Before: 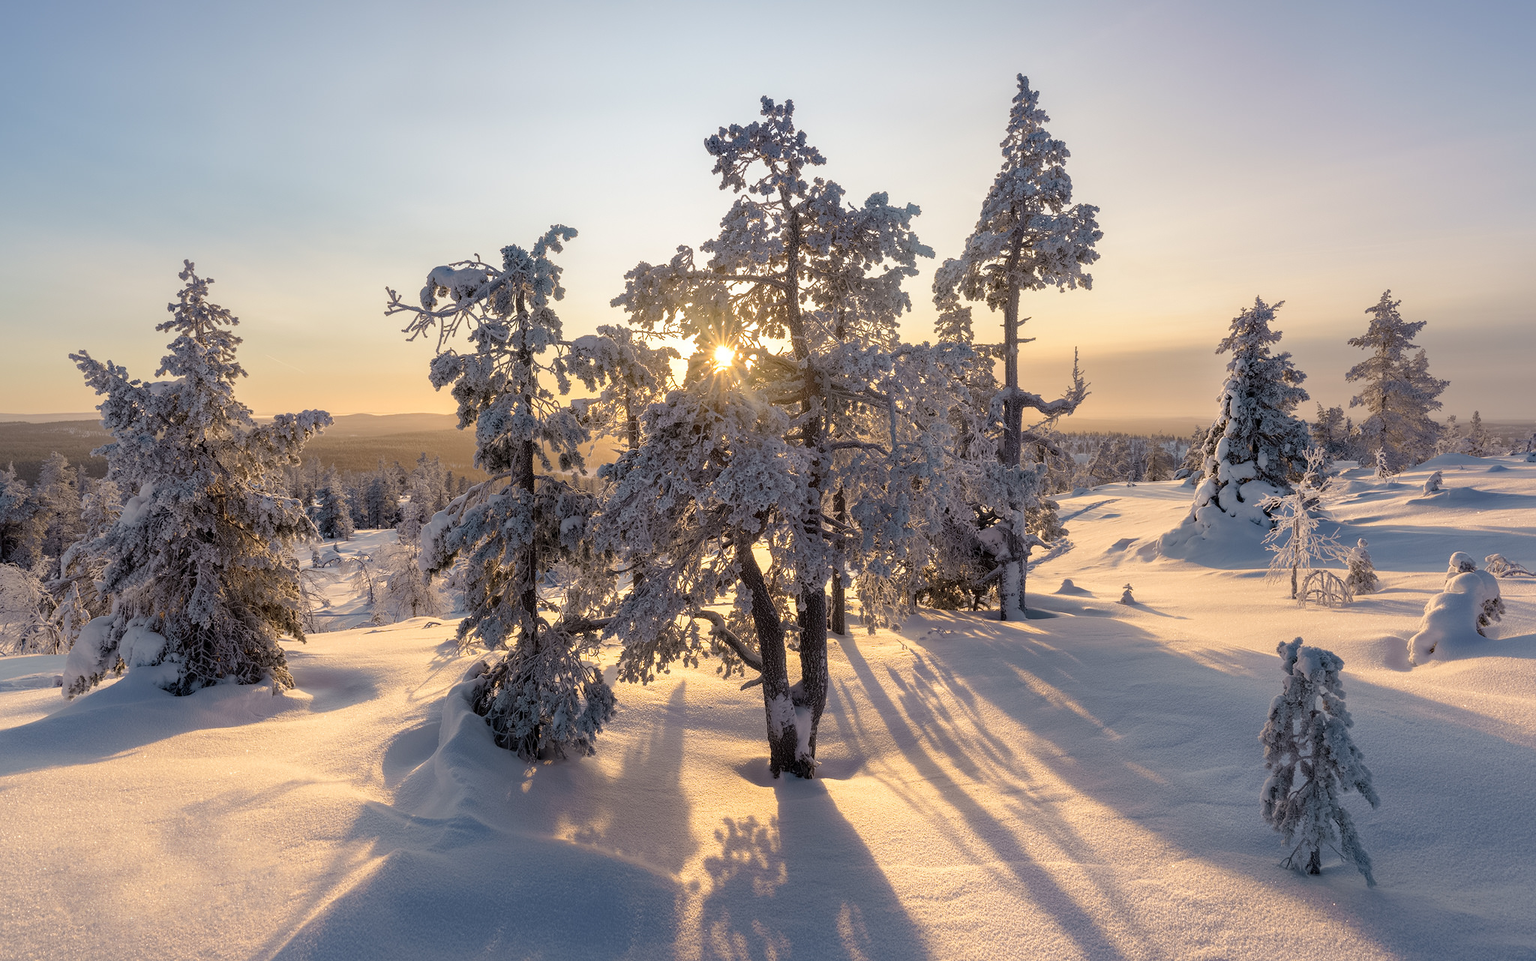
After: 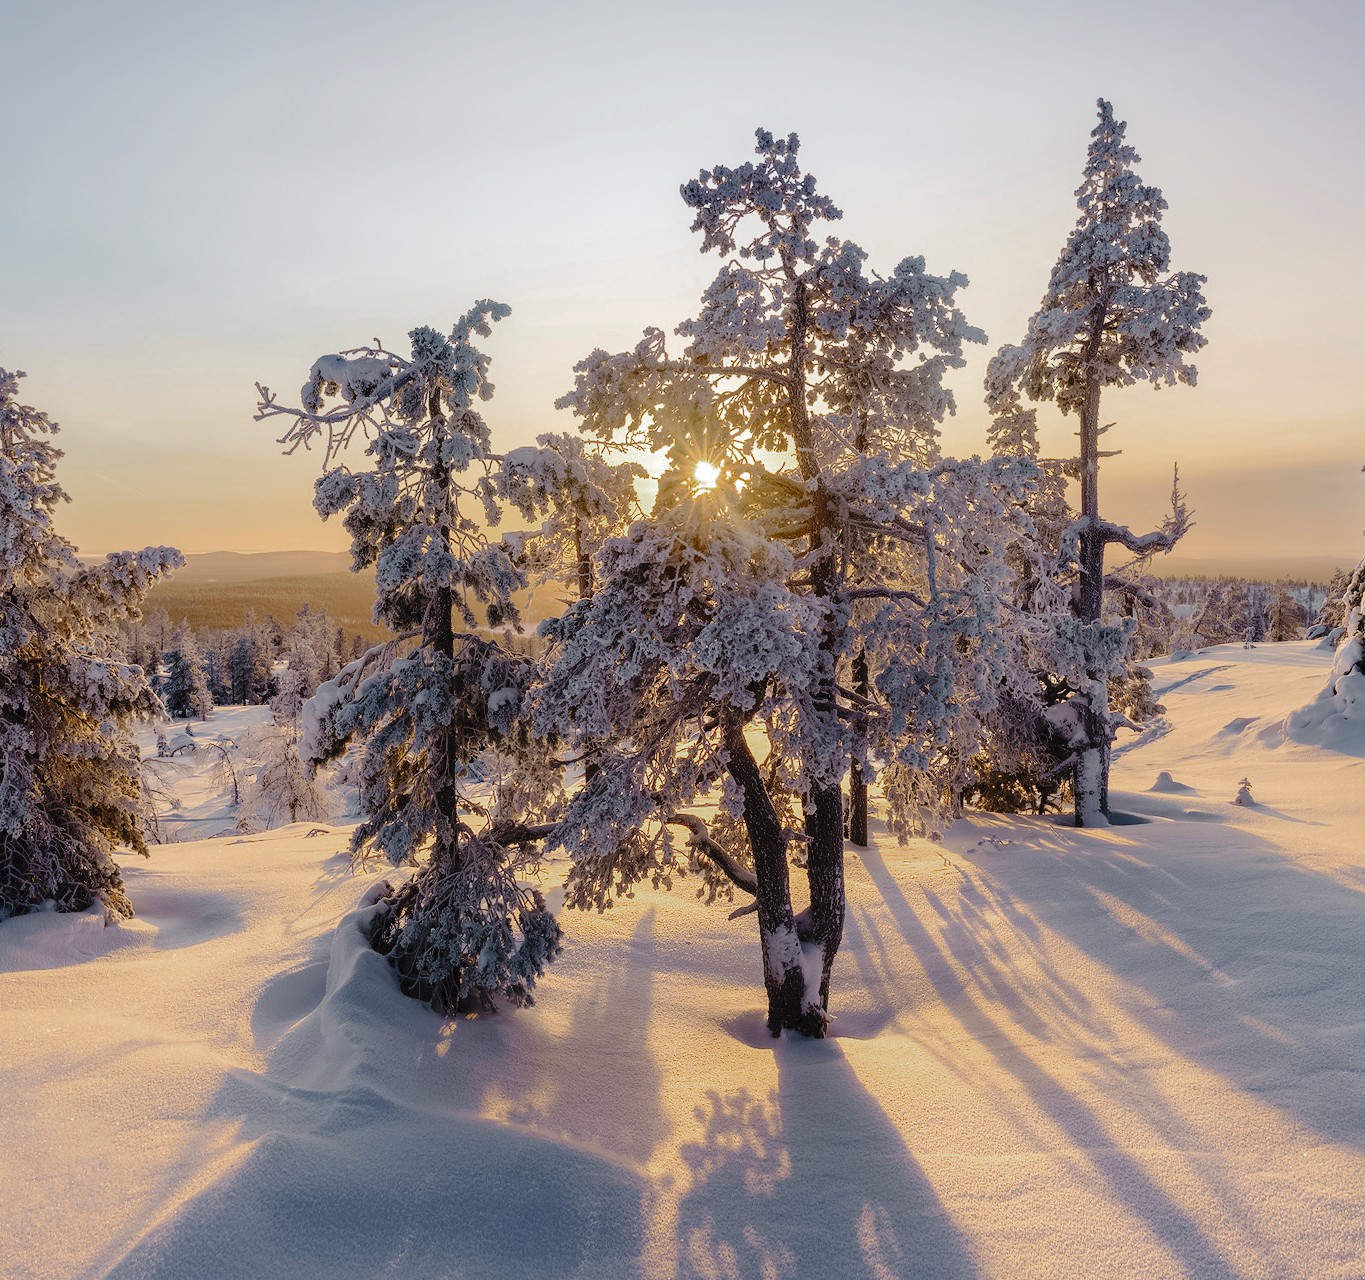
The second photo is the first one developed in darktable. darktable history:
crop and rotate: left 12.673%, right 20.66%
color zones: curves: ch0 [(0, 0.48) (0.209, 0.398) (0.305, 0.332) (0.429, 0.493) (0.571, 0.5) (0.714, 0.5) (0.857, 0.5) (1, 0.48)]; ch1 [(0, 0.633) (0.143, 0.586) (0.286, 0.489) (0.429, 0.448) (0.571, 0.31) (0.714, 0.335) (0.857, 0.492) (1, 0.633)]; ch2 [(0, 0.448) (0.143, 0.498) (0.286, 0.5) (0.429, 0.5) (0.571, 0.5) (0.714, 0.5) (0.857, 0.5) (1, 0.448)]
tone curve: curves: ch0 [(0, 0) (0.003, 0.041) (0.011, 0.042) (0.025, 0.041) (0.044, 0.043) (0.069, 0.048) (0.1, 0.059) (0.136, 0.079) (0.177, 0.107) (0.224, 0.152) (0.277, 0.235) (0.335, 0.331) (0.399, 0.427) (0.468, 0.512) (0.543, 0.595) (0.623, 0.668) (0.709, 0.736) (0.801, 0.813) (0.898, 0.891) (1, 1)], preserve colors none
